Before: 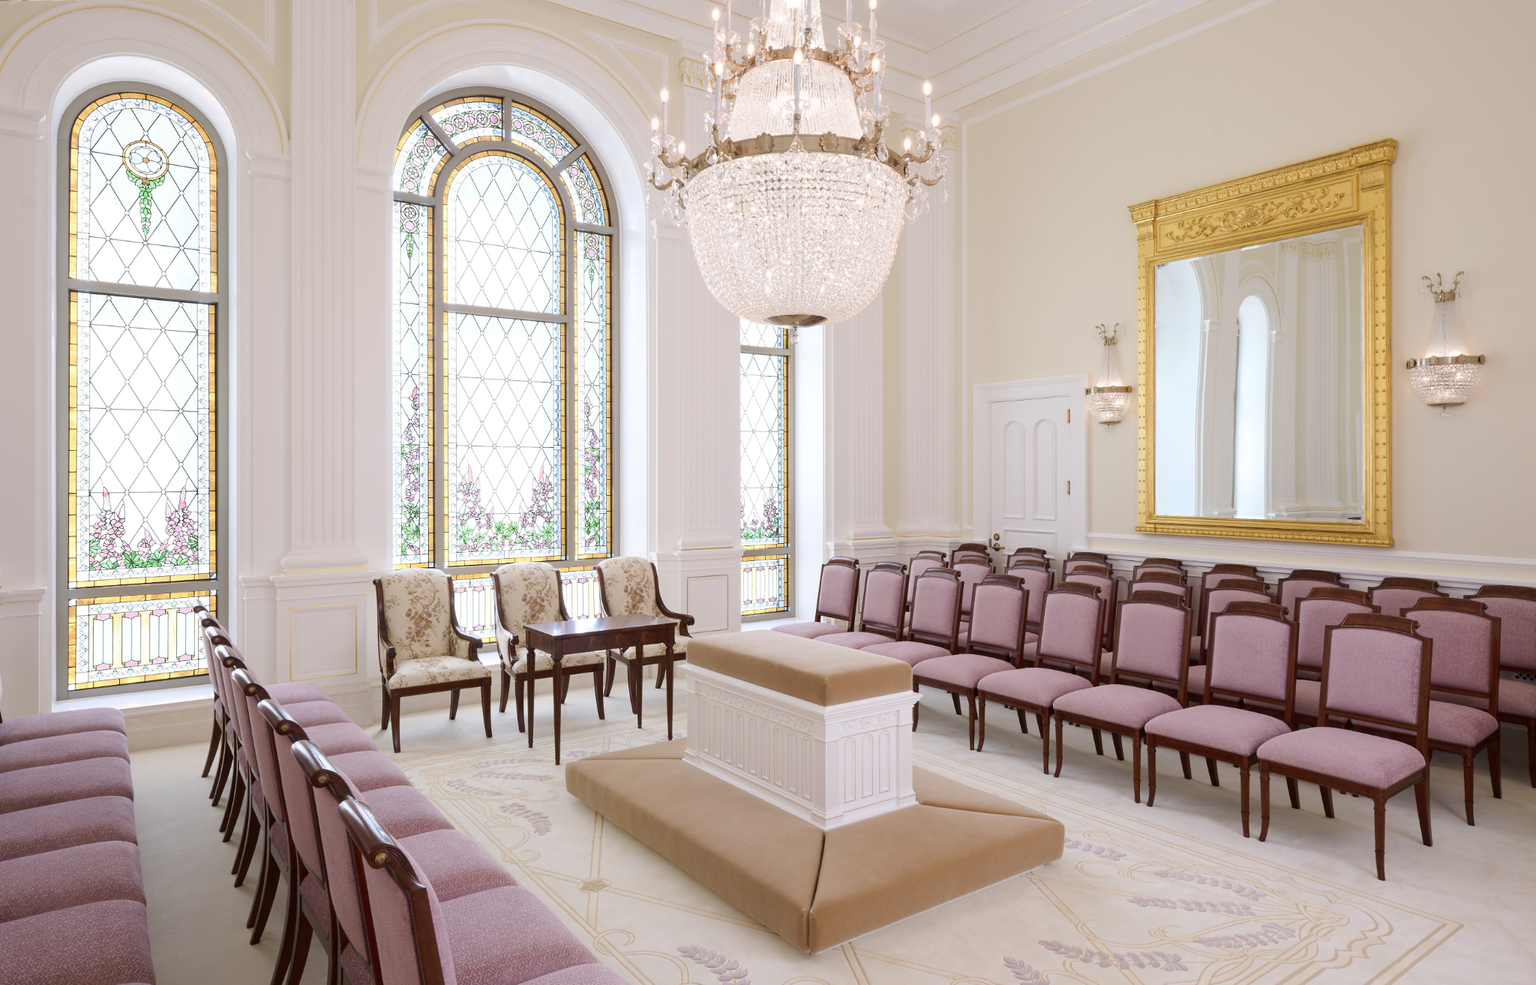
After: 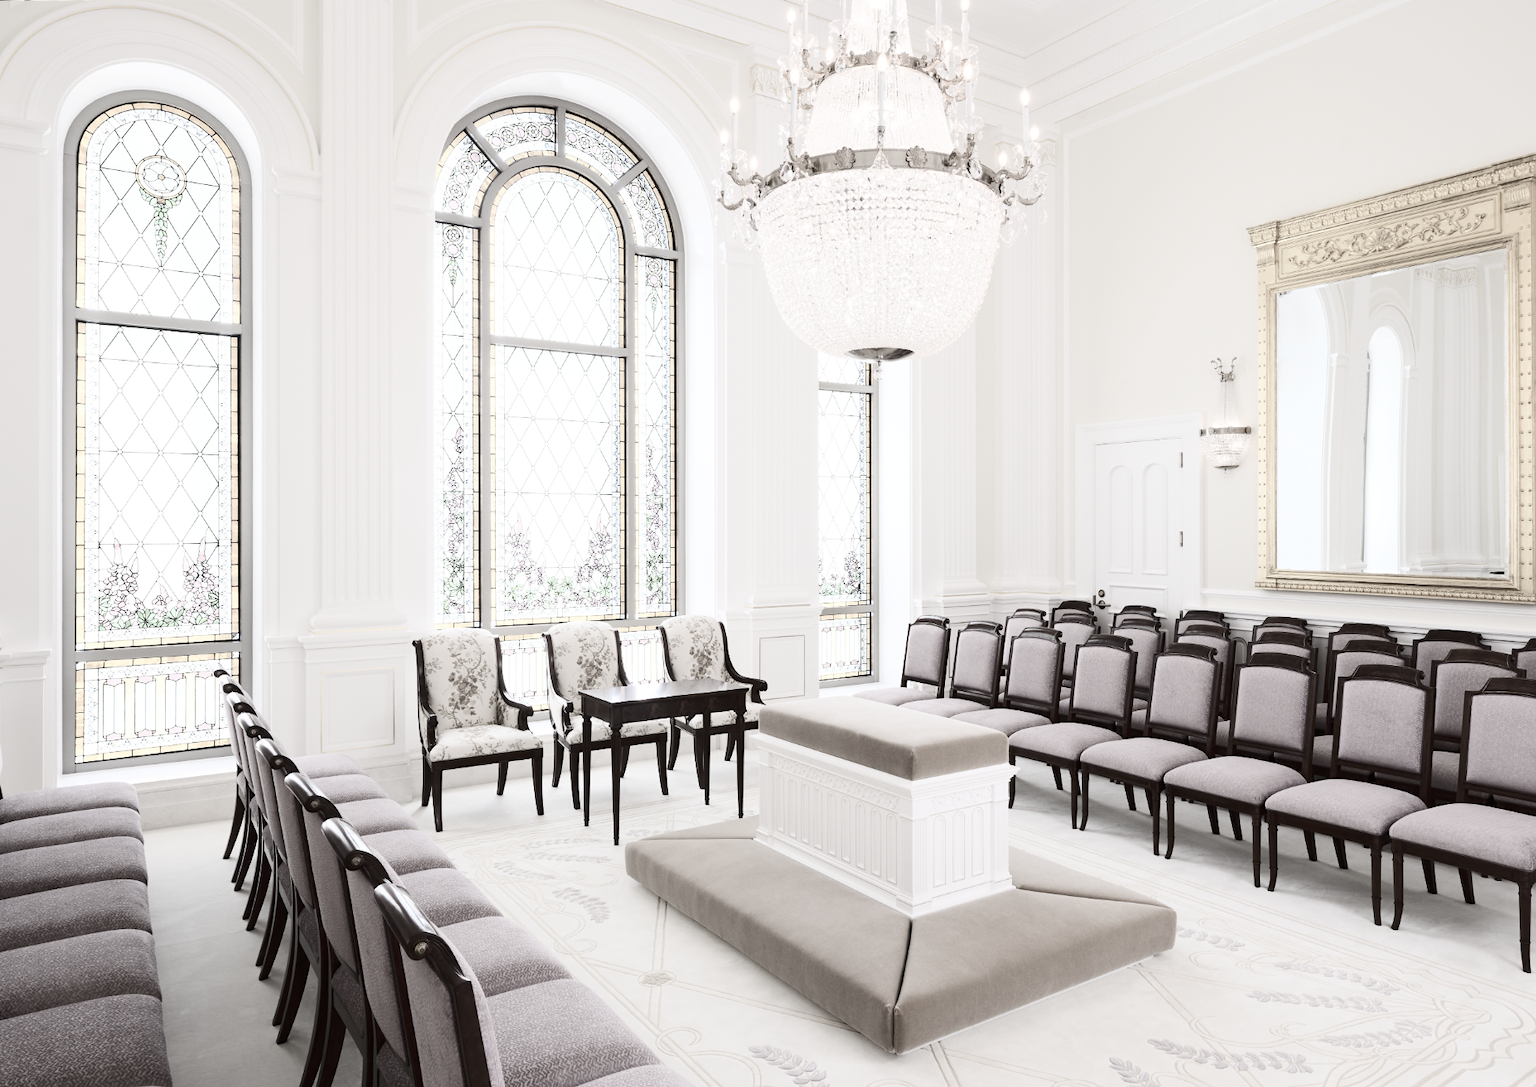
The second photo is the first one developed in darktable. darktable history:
crop: right 9.493%, bottom 0.048%
contrast brightness saturation: contrast 0.392, brightness 0.1
color correction: highlights b* 0.015, saturation 0.246
